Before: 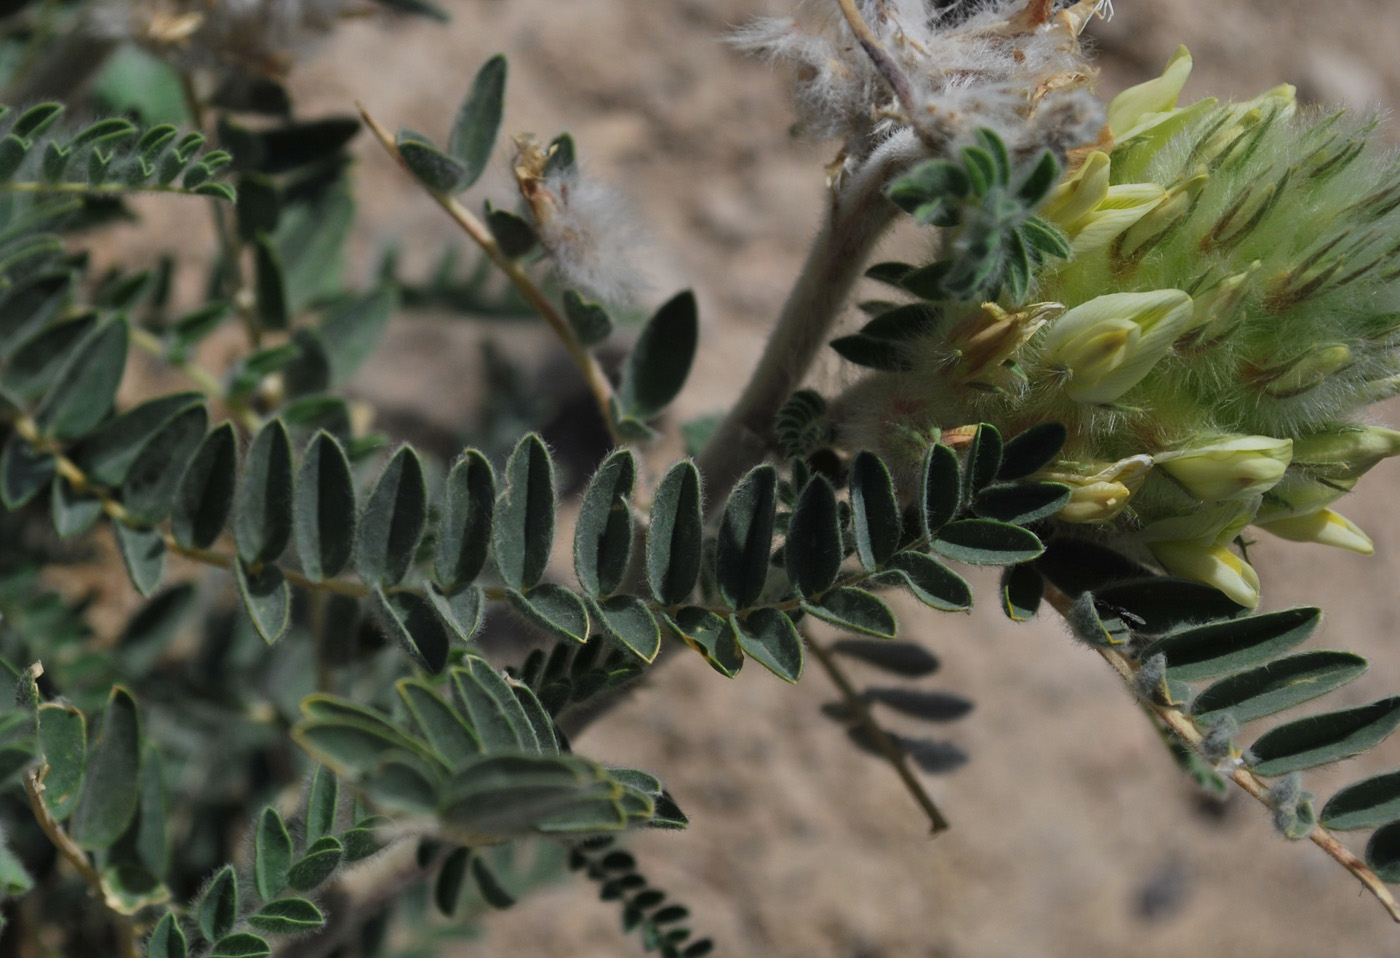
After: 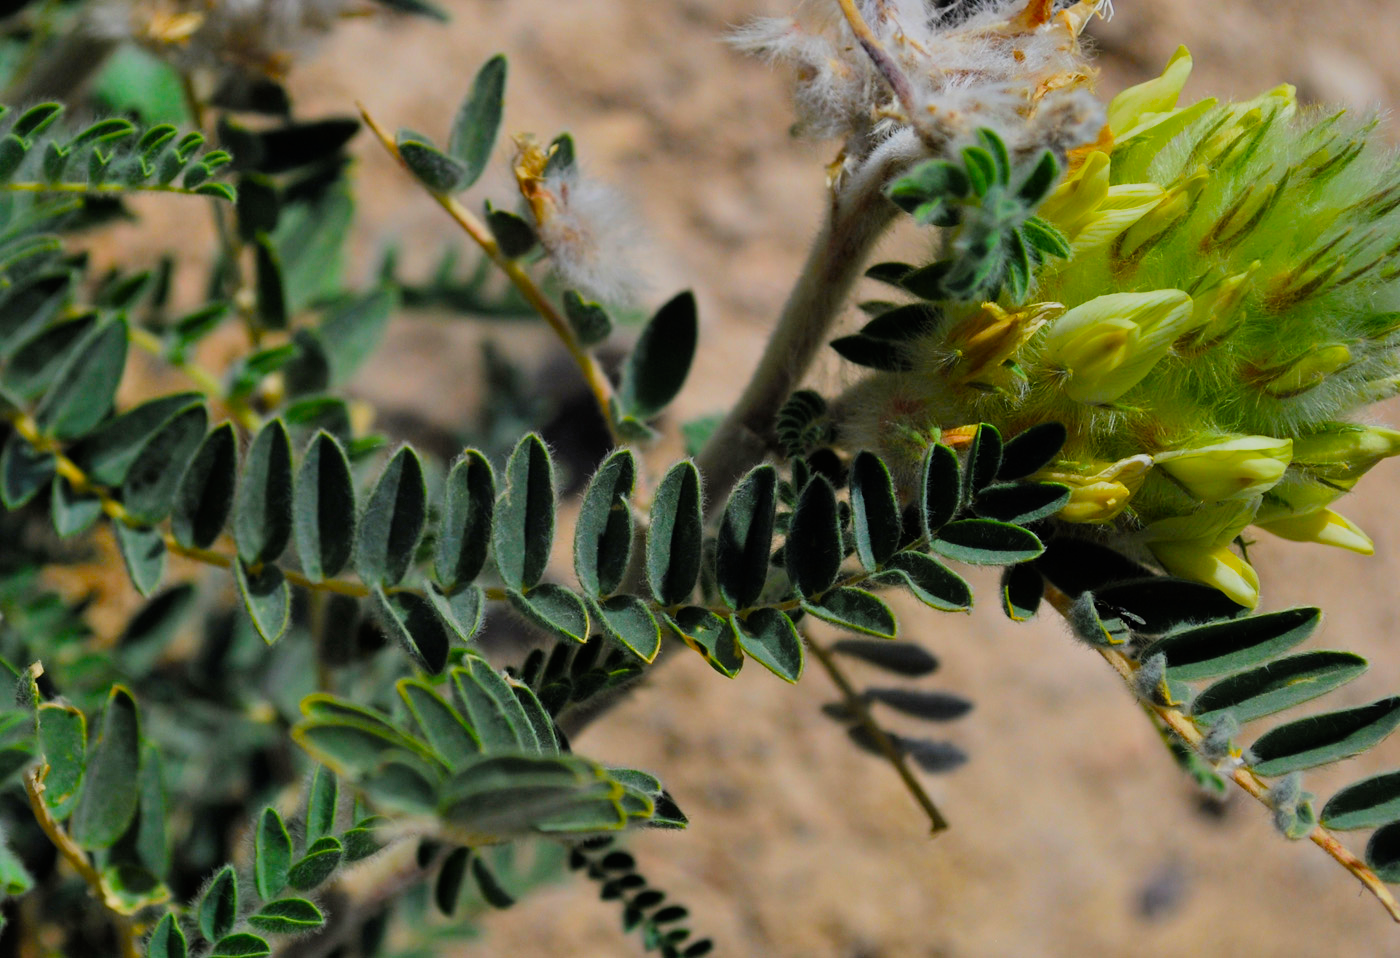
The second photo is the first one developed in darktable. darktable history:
exposure: exposure 0.515 EV, compensate highlight preservation false
color balance rgb: linear chroma grading › global chroma 15%, perceptual saturation grading › global saturation 30%
filmic rgb: black relative exposure -7.75 EV, white relative exposure 4.4 EV, threshold 3 EV, hardness 3.76, latitude 38.11%, contrast 0.966, highlights saturation mix 10%, shadows ↔ highlights balance 4.59%, color science v4 (2020), enable highlight reconstruction true
